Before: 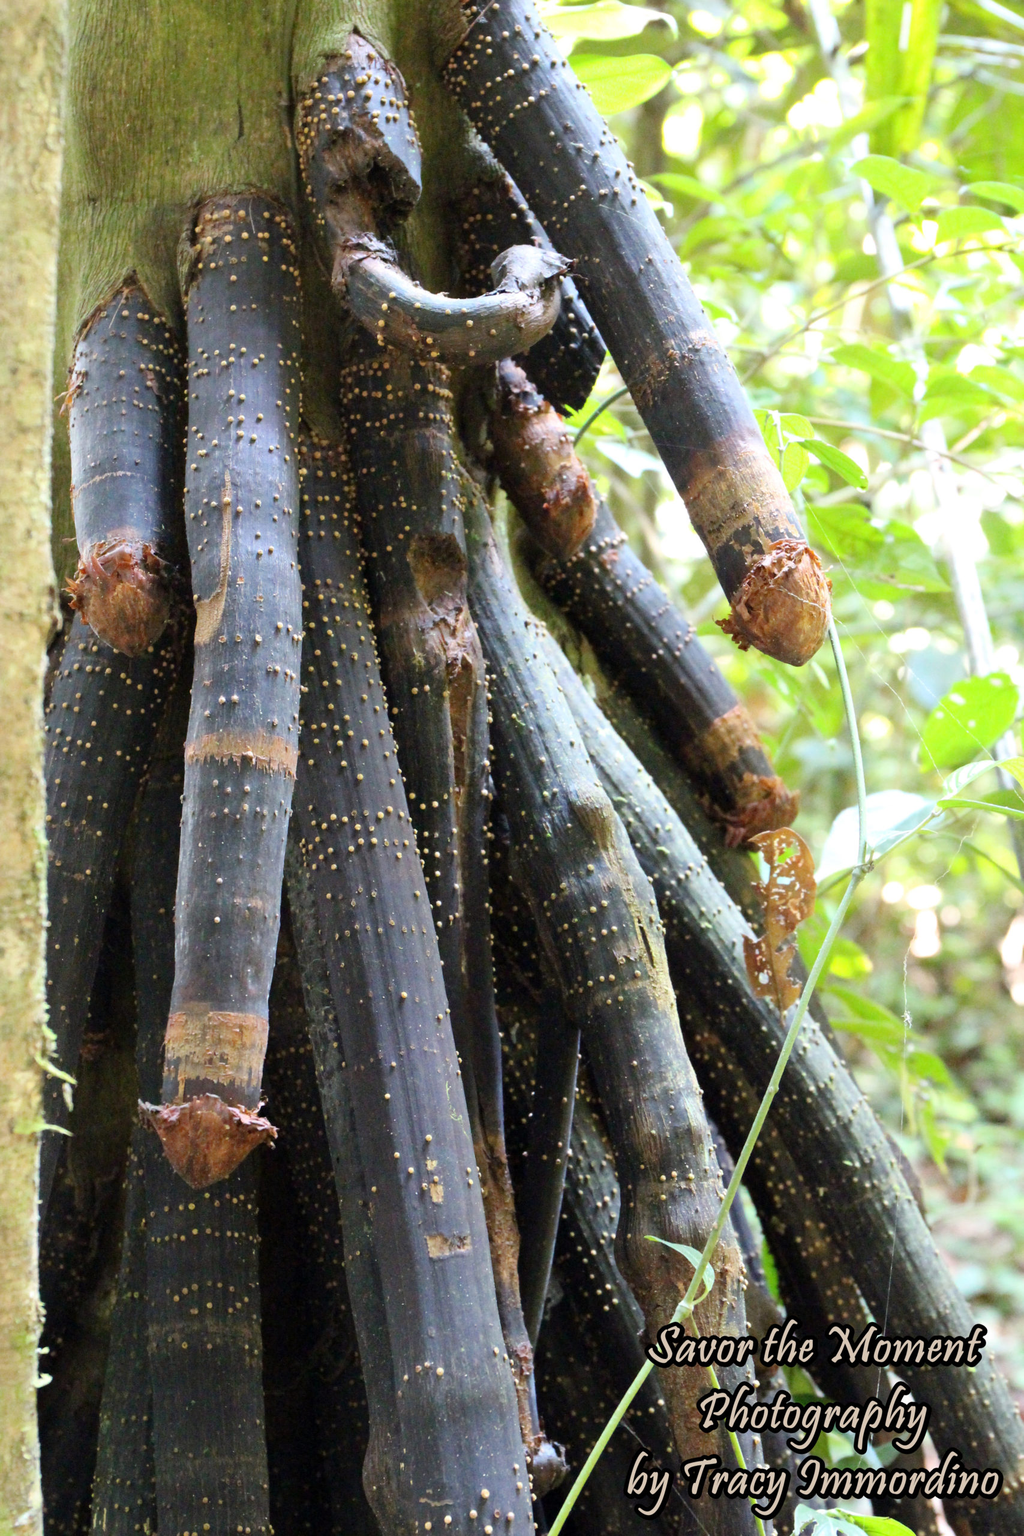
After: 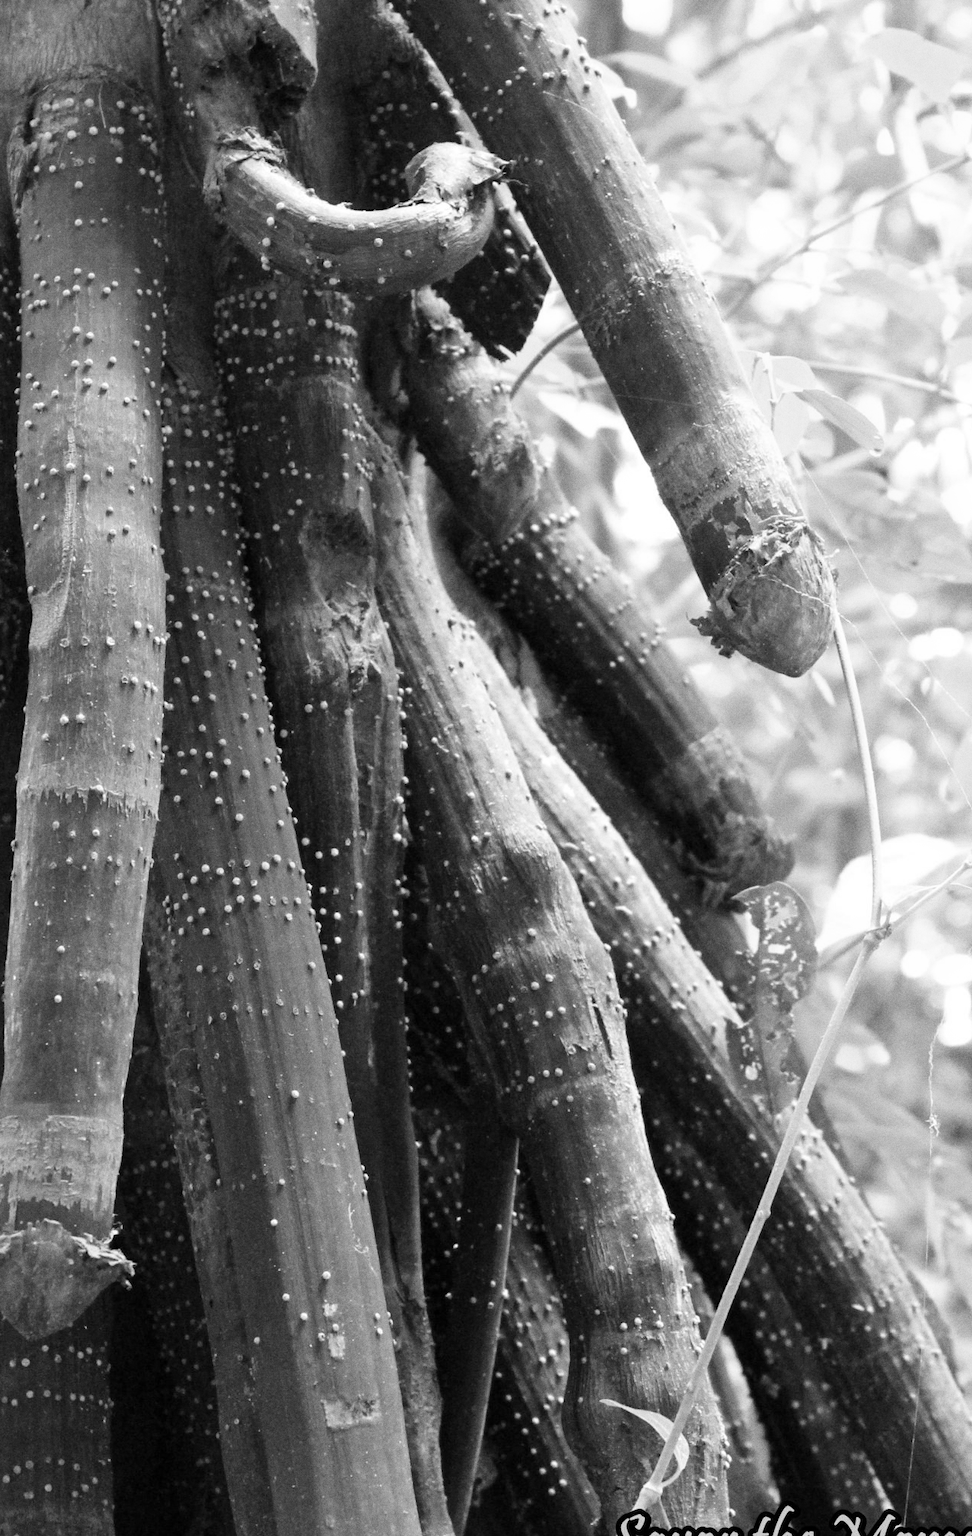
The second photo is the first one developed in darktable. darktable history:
crop: left 16.768%, top 8.653%, right 8.362%, bottom 12.485%
monochrome: on, module defaults
grain: coarseness 0.09 ISO
